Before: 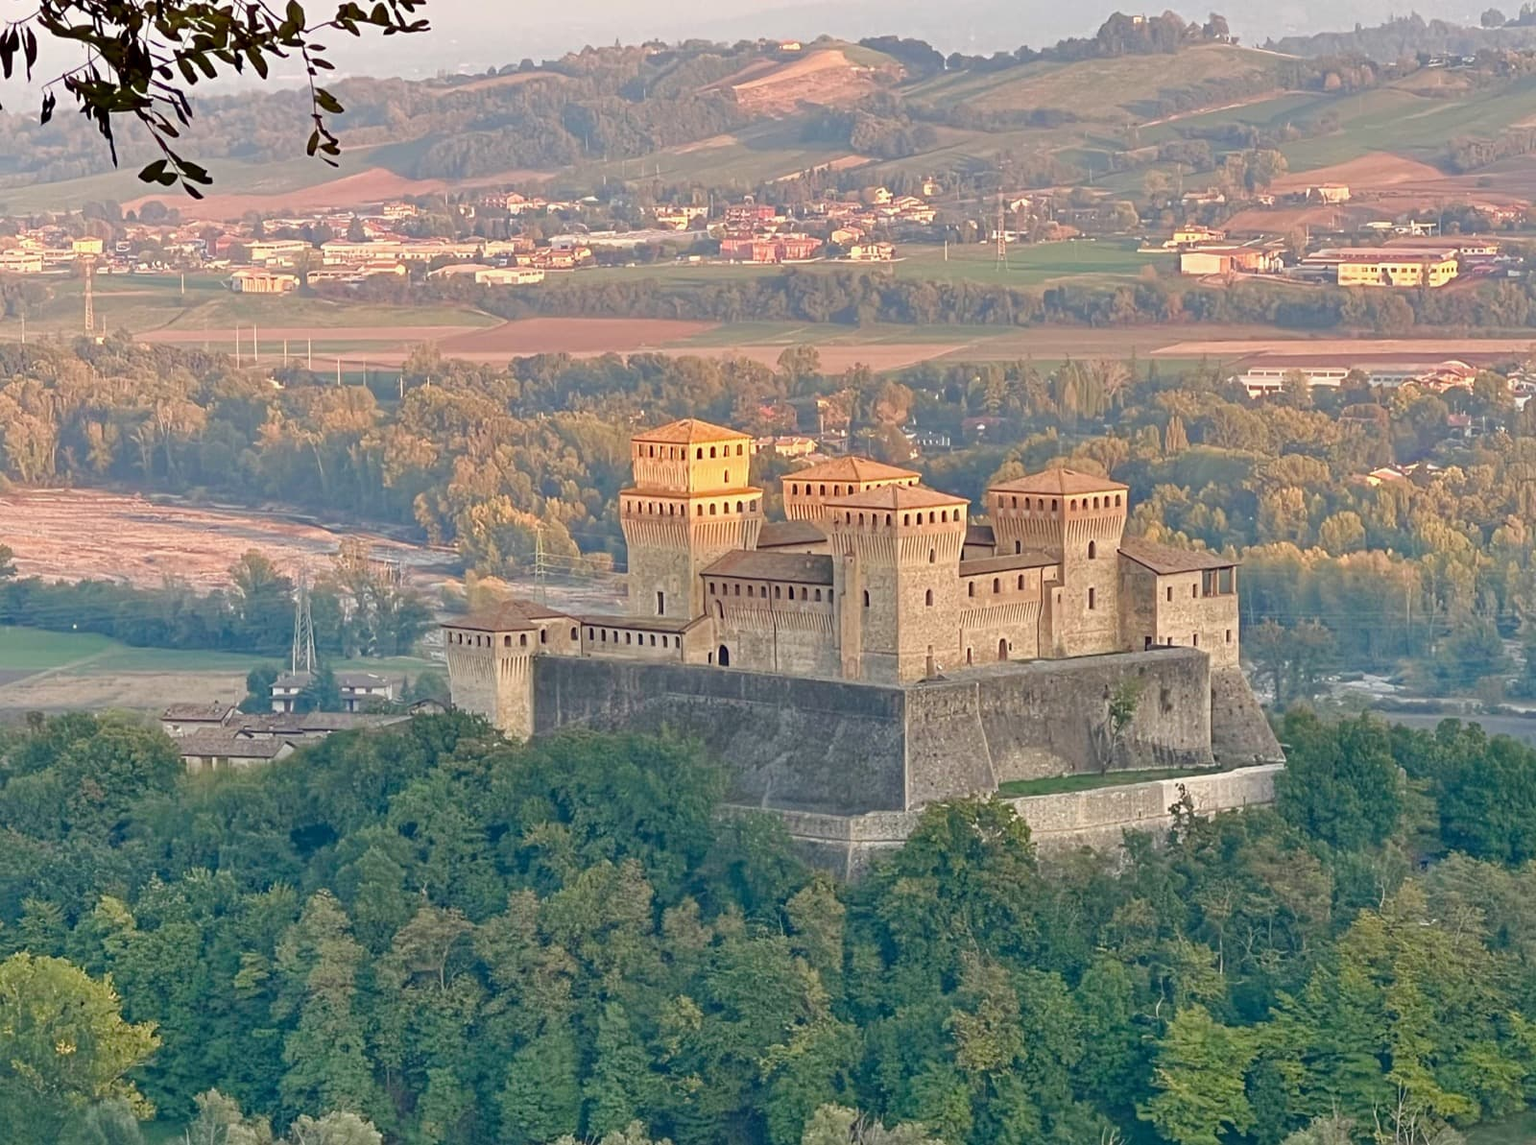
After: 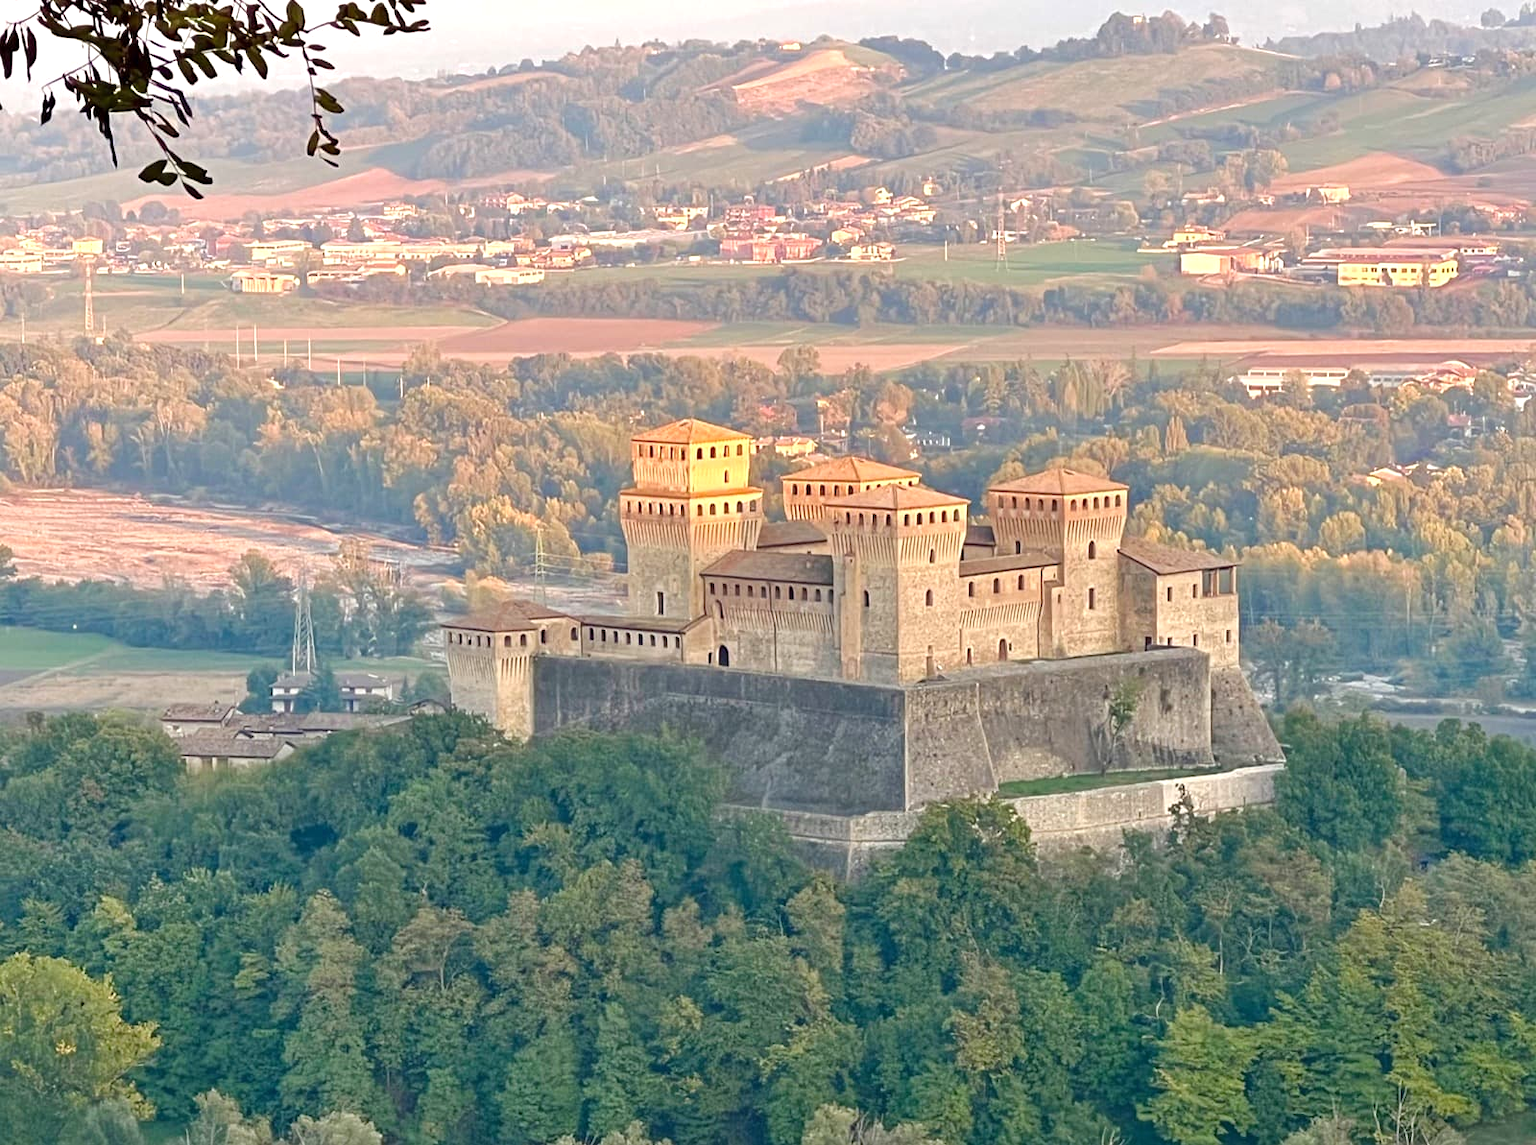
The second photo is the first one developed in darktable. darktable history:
exposure: exposure 0.556 EV, compensate highlight preservation false
graduated density: rotation -180°, offset 27.42
